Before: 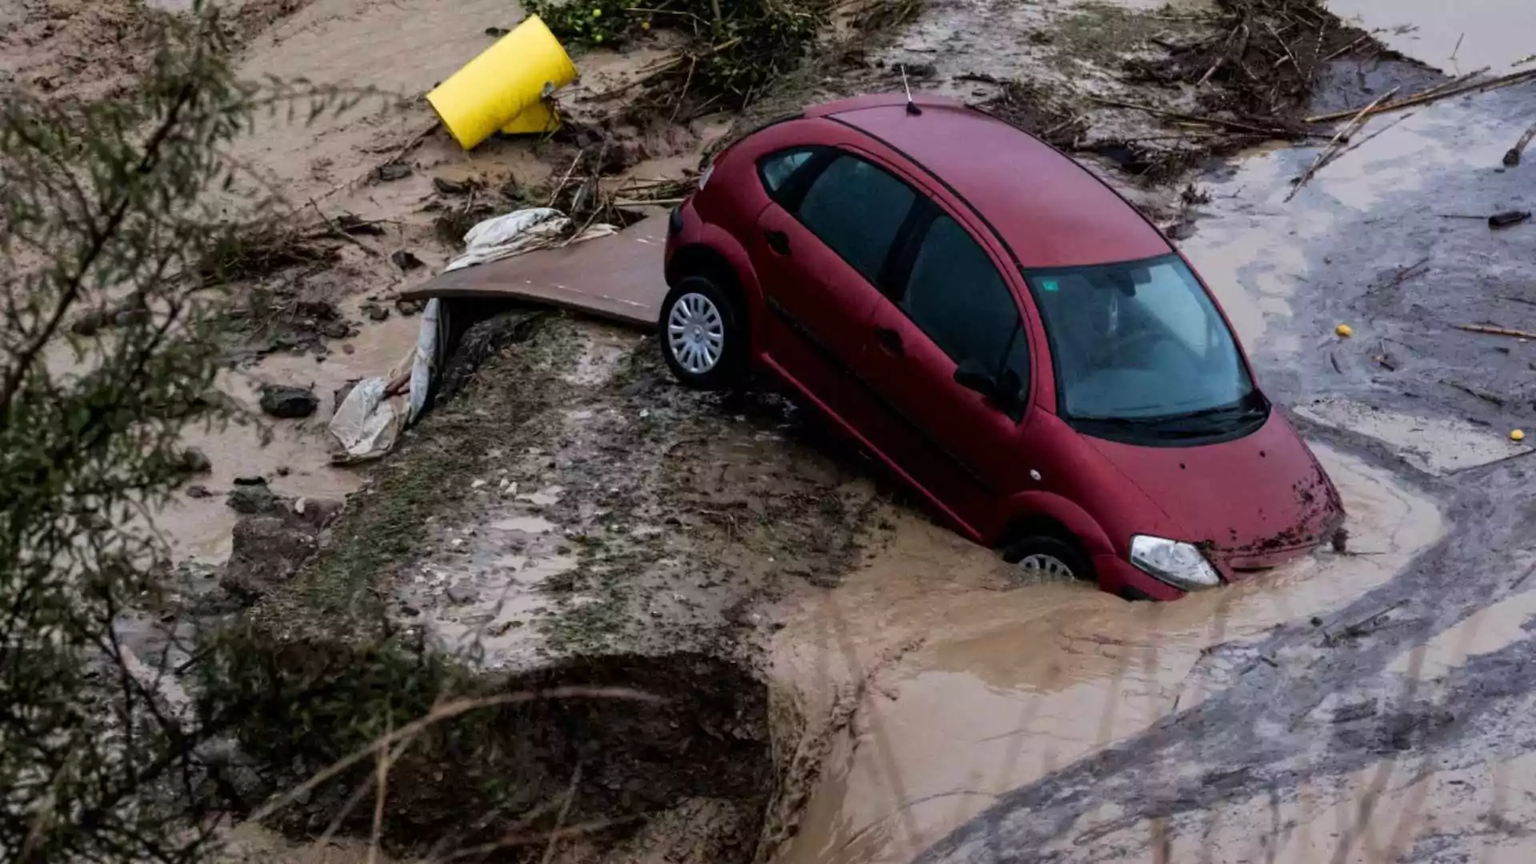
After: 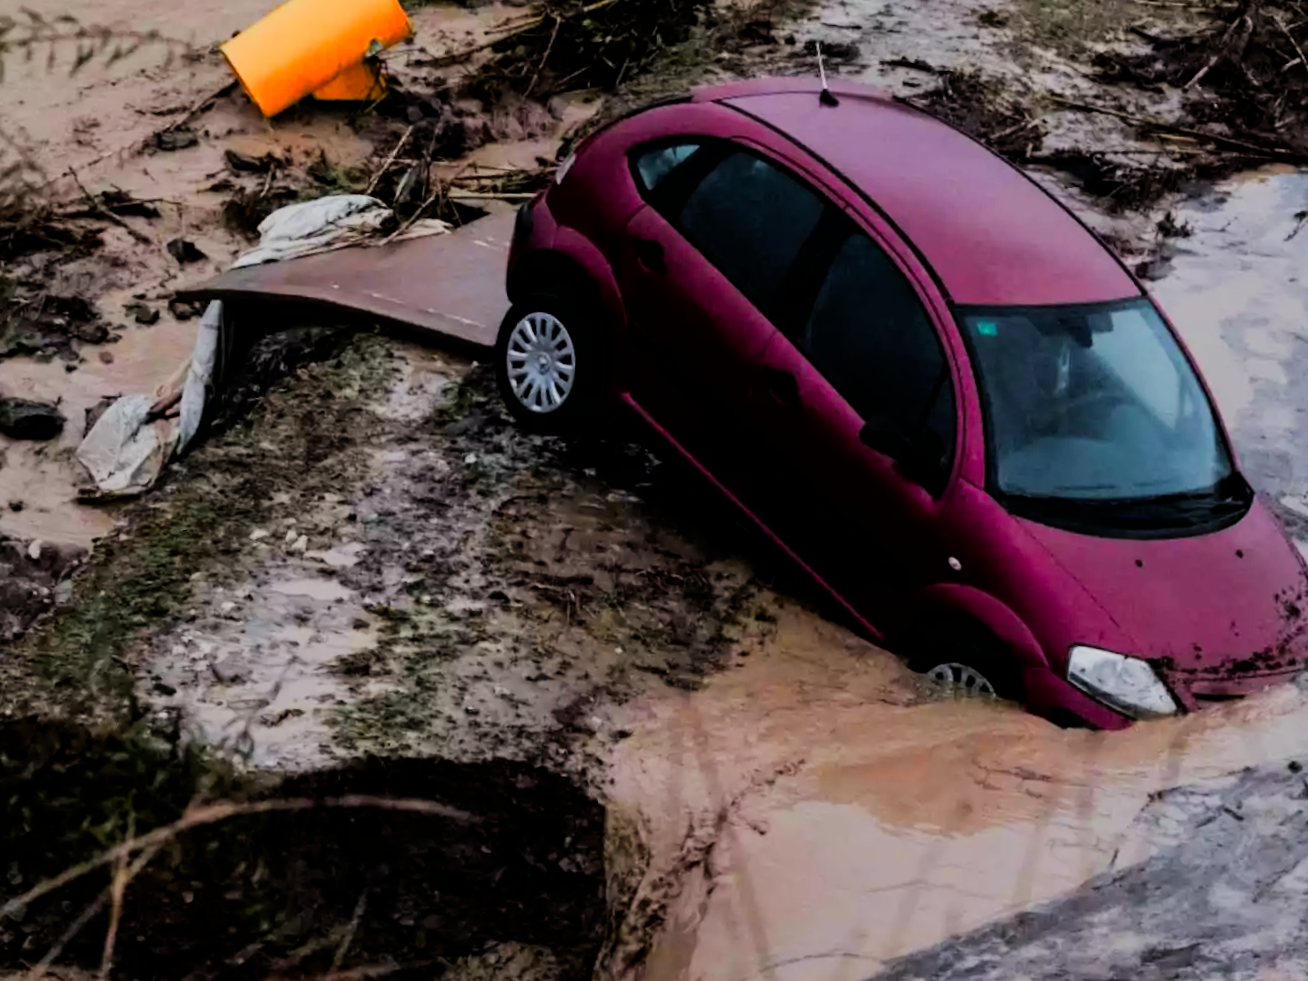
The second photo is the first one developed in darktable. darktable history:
filmic rgb: black relative exposure -6.98 EV, white relative exposure 5.63 EV, hardness 2.86
tone equalizer: -8 EV -0.417 EV, -7 EV -0.389 EV, -6 EV -0.333 EV, -5 EV -0.222 EV, -3 EV 0.222 EV, -2 EV 0.333 EV, -1 EV 0.389 EV, +0 EV 0.417 EV, edges refinement/feathering 500, mask exposure compensation -1.57 EV, preserve details no
crop and rotate: angle -3.27°, left 14.277%, top 0.028%, right 10.766%, bottom 0.028%
color zones: curves: ch1 [(0.24, 0.634) (0.75, 0.5)]; ch2 [(0.253, 0.437) (0.745, 0.491)], mix 102.12%
